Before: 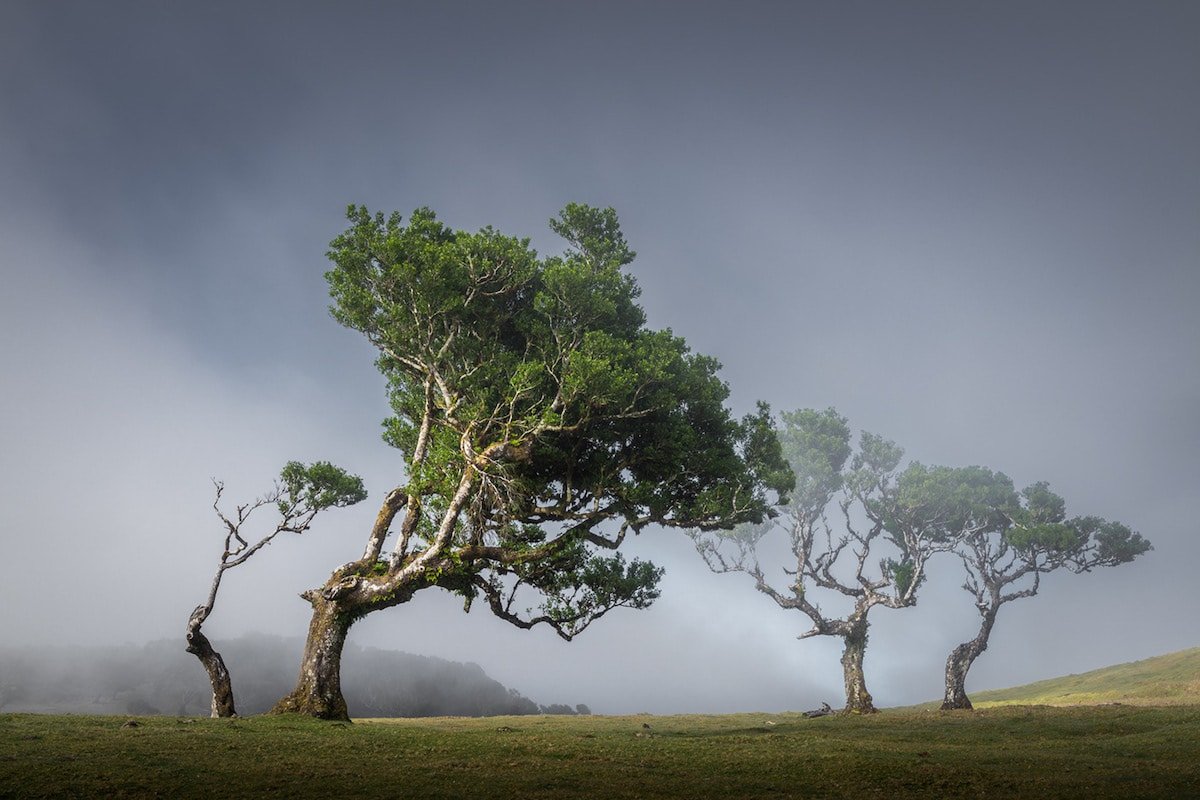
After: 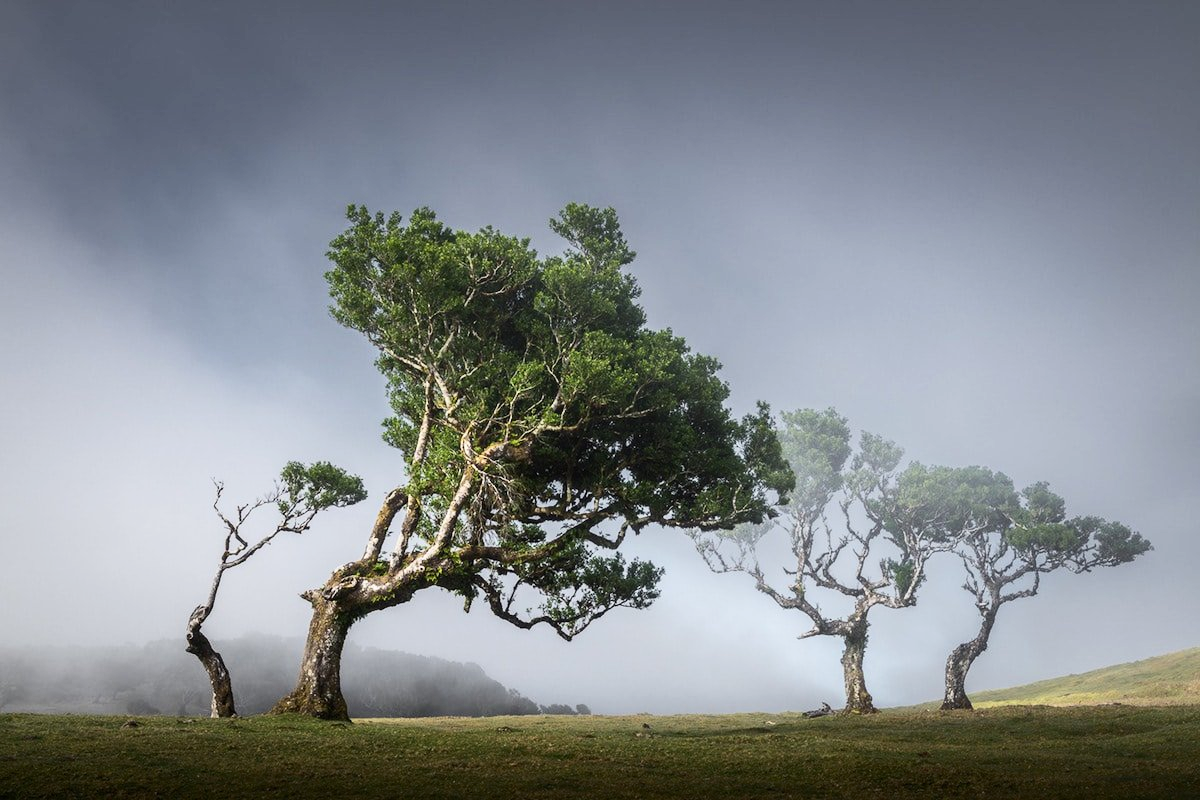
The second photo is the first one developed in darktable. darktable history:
contrast brightness saturation: contrast 0.239, brightness 0.094
